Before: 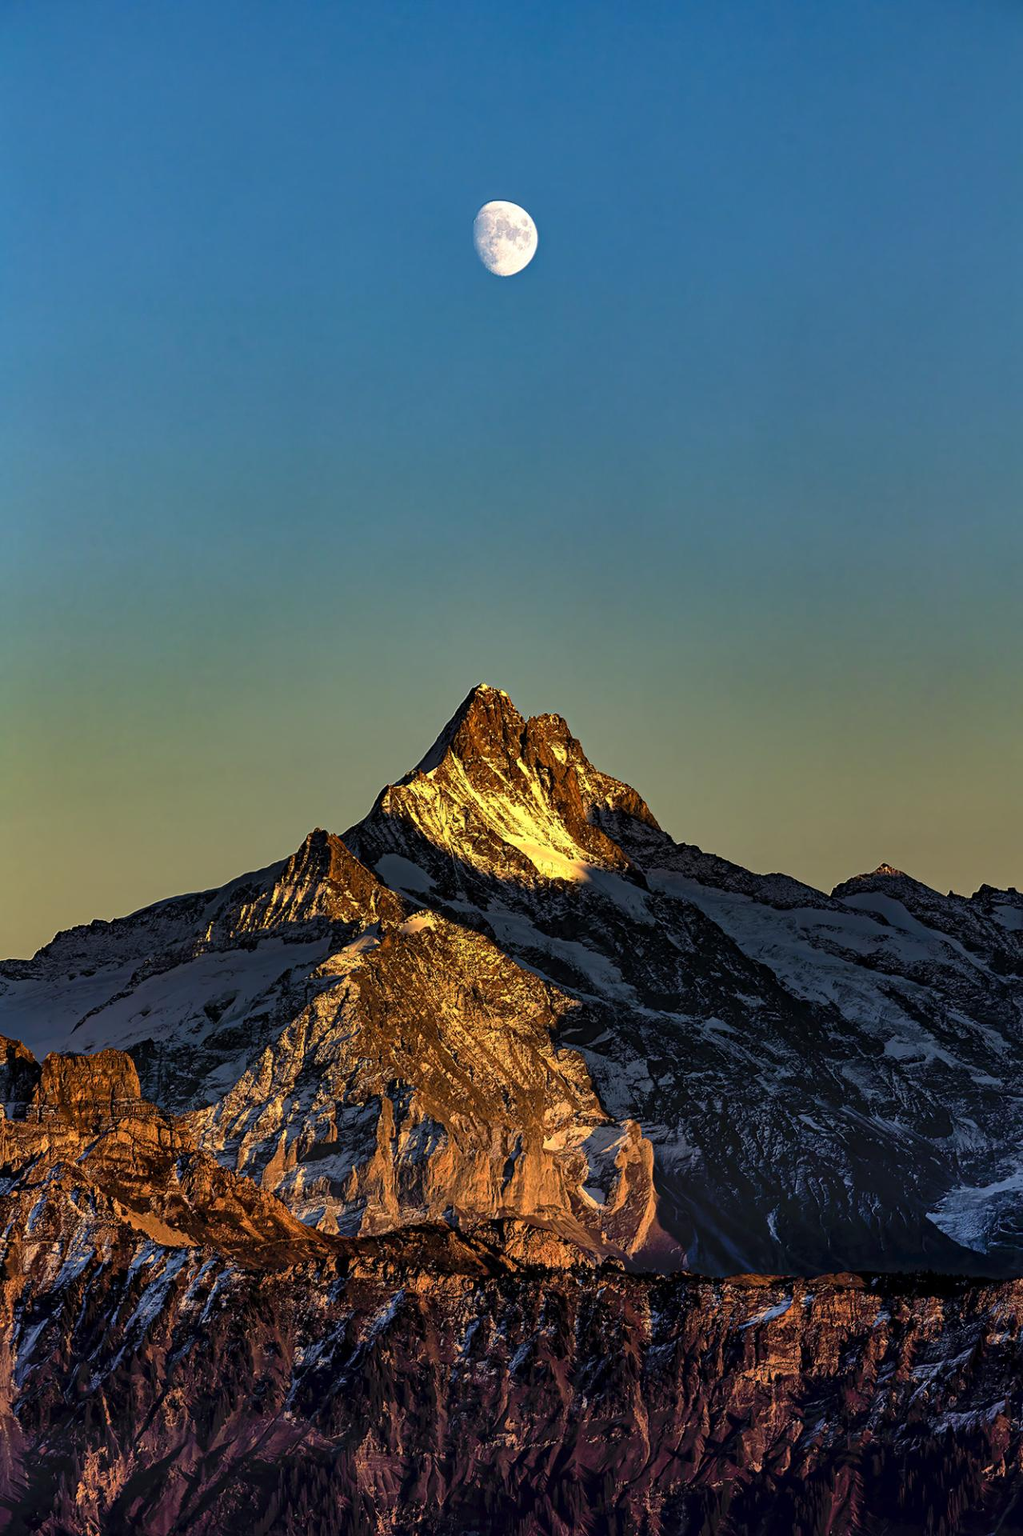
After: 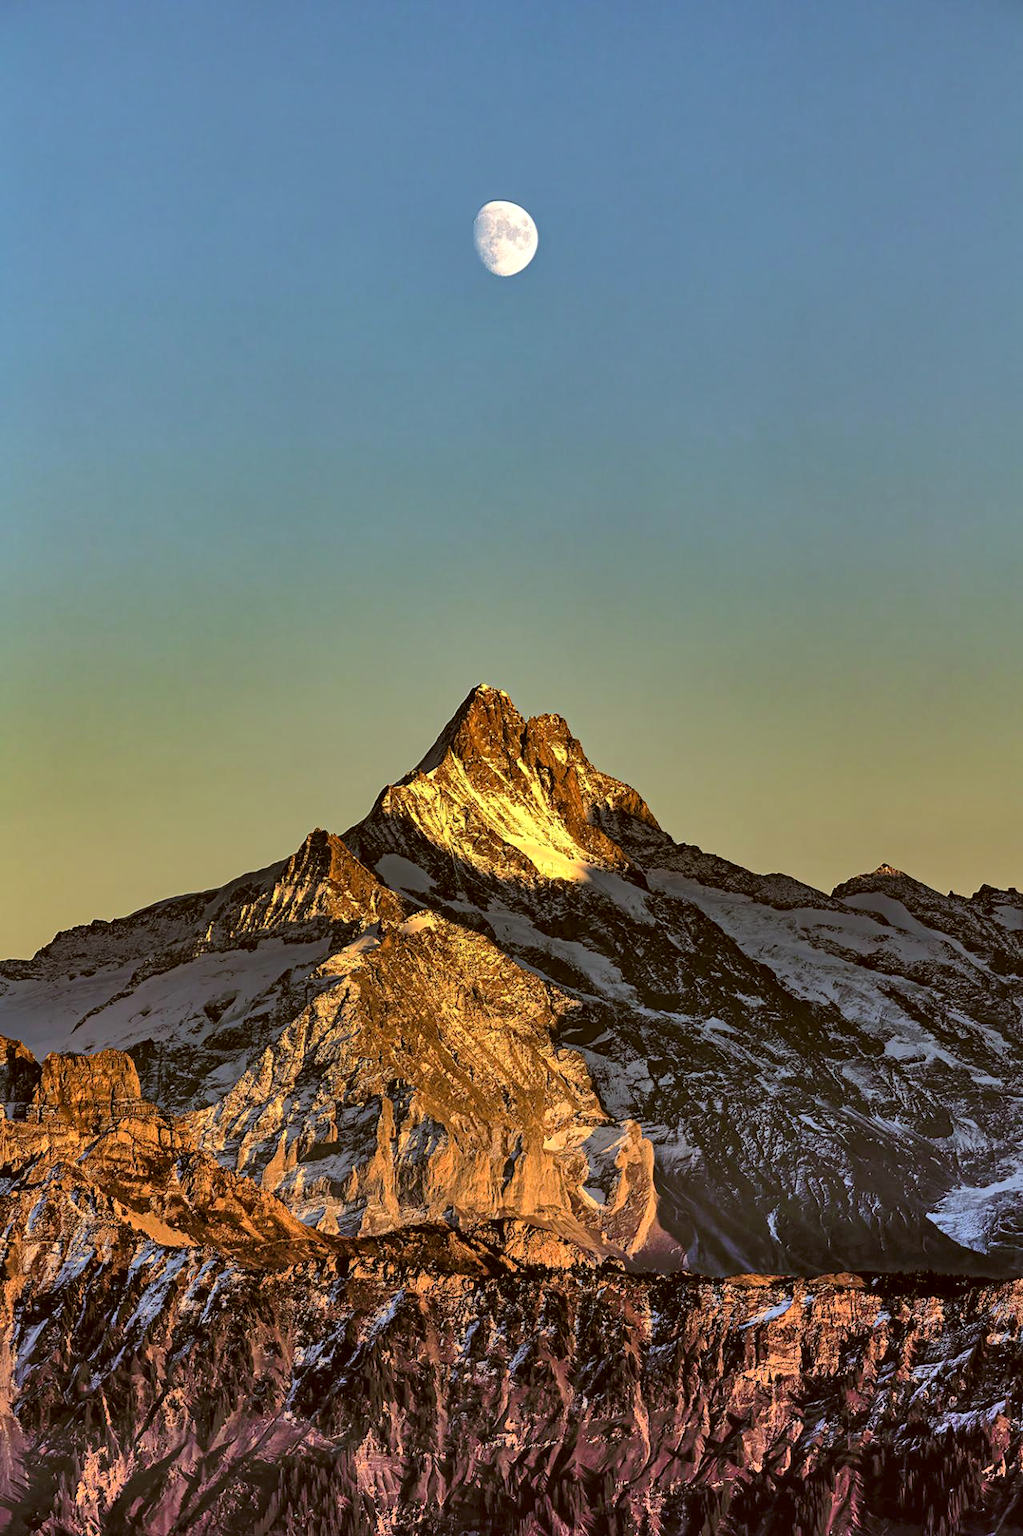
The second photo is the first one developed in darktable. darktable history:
color correction: highlights a* -0.482, highlights b* 0.161, shadows a* 4.66, shadows b* 20.72
shadows and highlights: white point adjustment 1, soften with gaussian
tone equalizer: on, module defaults
contrast brightness saturation: brightness 0.15
